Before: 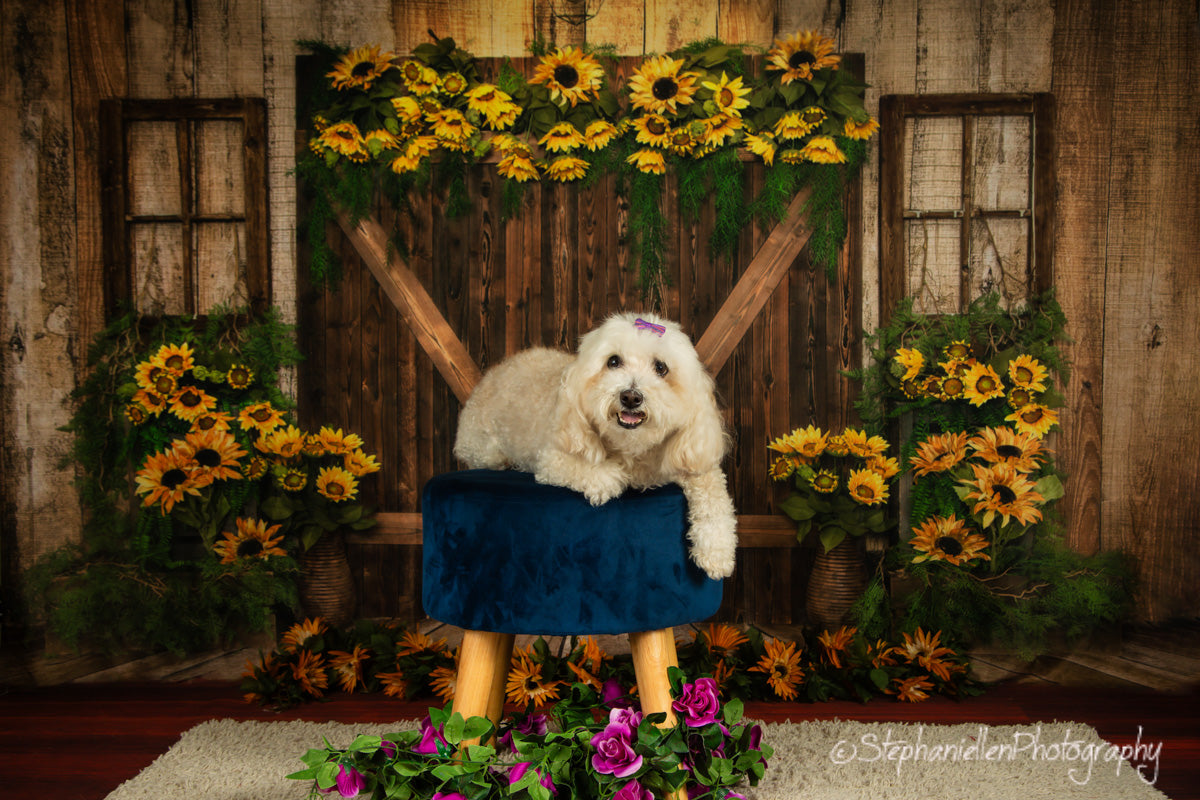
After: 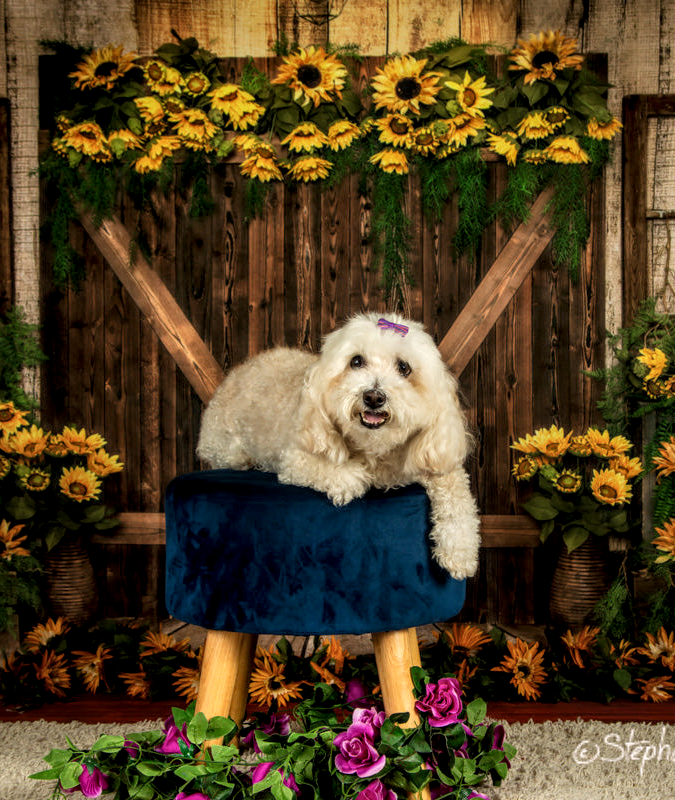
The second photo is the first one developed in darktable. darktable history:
crop: left 21.496%, right 22.254%
exposure: black level correction 0.001, compensate highlight preservation false
local contrast: detail 150%
